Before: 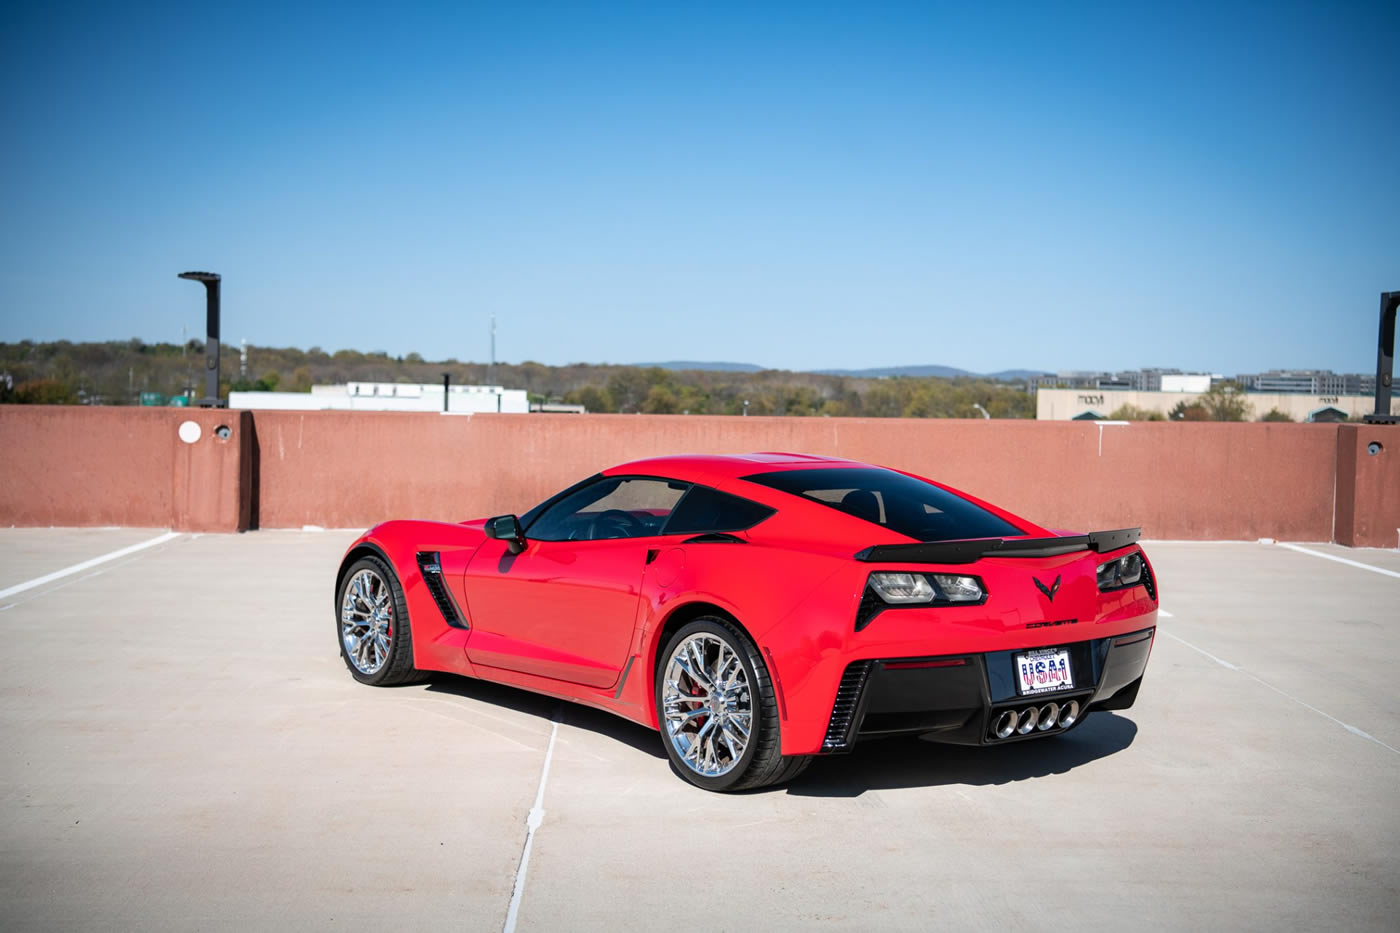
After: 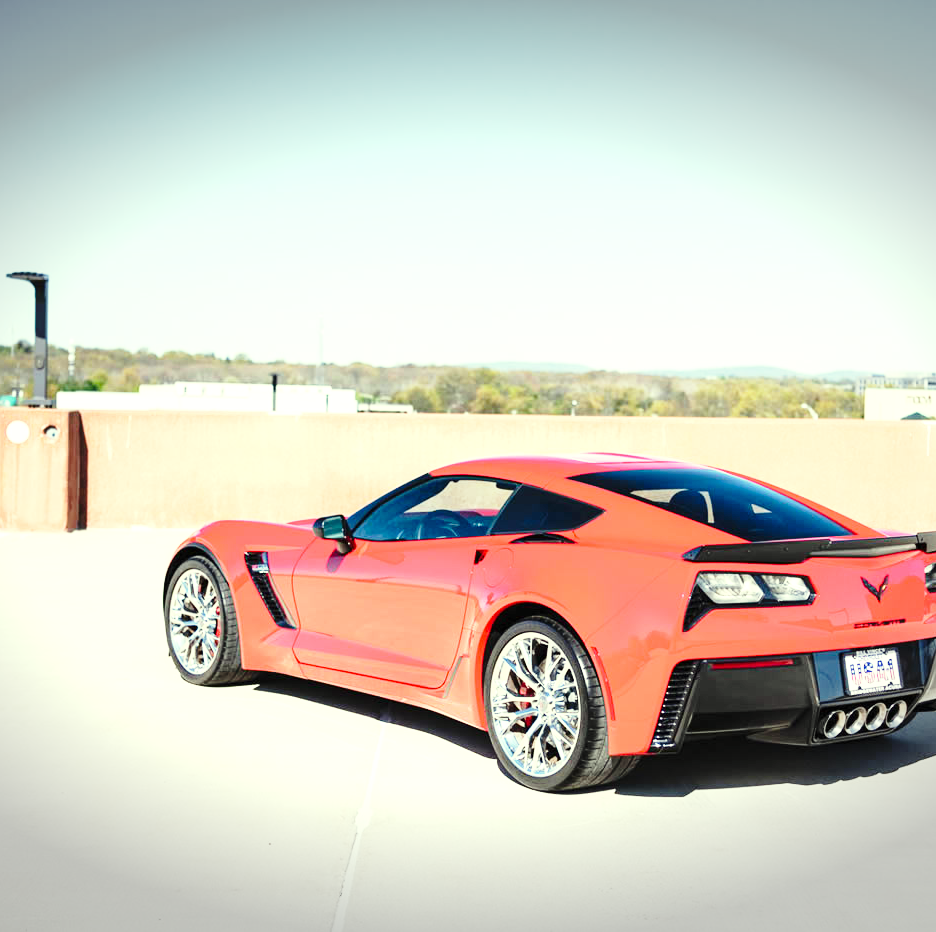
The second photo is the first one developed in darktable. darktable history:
vignetting: fall-off start 100.73%, brightness -0.446, saturation -0.689, width/height ratio 1.325
crop and rotate: left 12.309%, right 20.803%
color correction: highlights a* -5.89, highlights b* 11.07
exposure: black level correction 0, exposure 1.199 EV, compensate highlight preservation false
base curve: curves: ch0 [(0, 0) (0.028, 0.03) (0.121, 0.232) (0.46, 0.748) (0.859, 0.968) (1, 1)], preserve colors none
